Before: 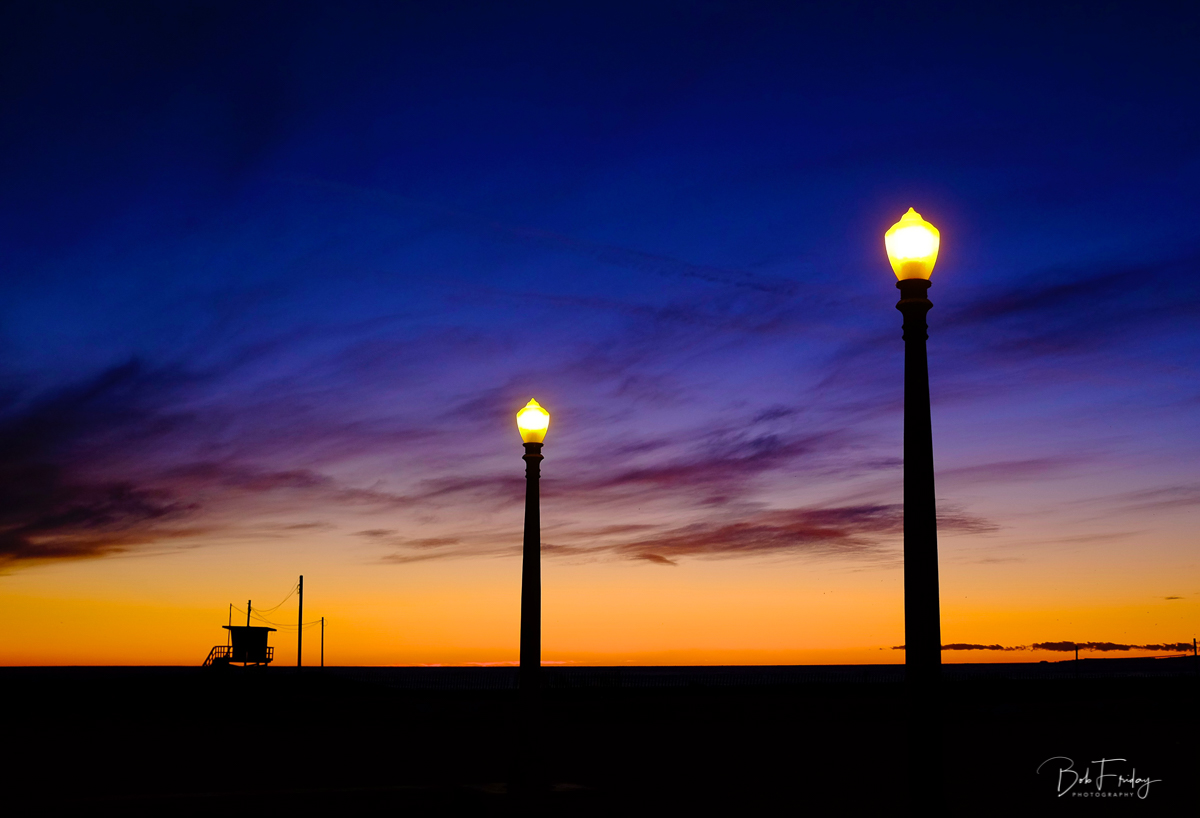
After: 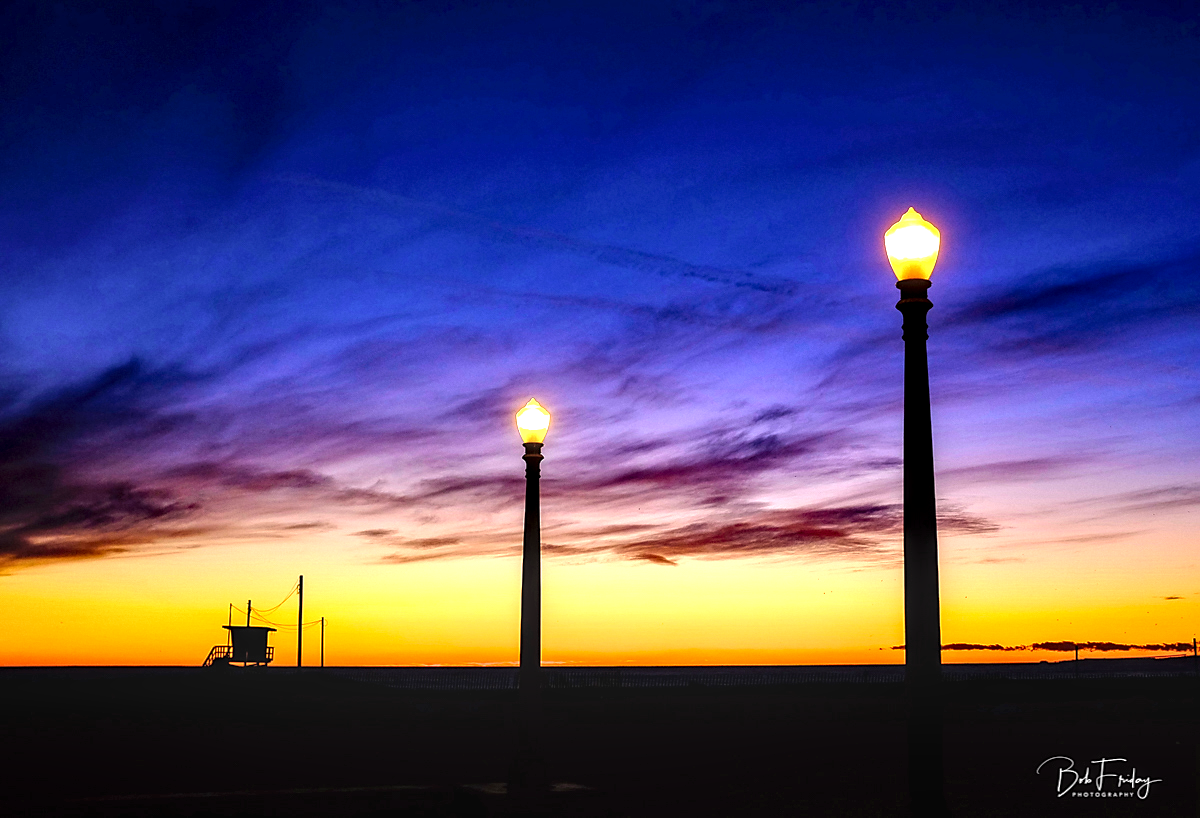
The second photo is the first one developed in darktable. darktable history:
sharpen: radius 1.458, amount 0.398, threshold 1.271
exposure: black level correction 0, exposure 1.2 EV, compensate highlight preservation false
local contrast: highlights 19%, detail 186%
